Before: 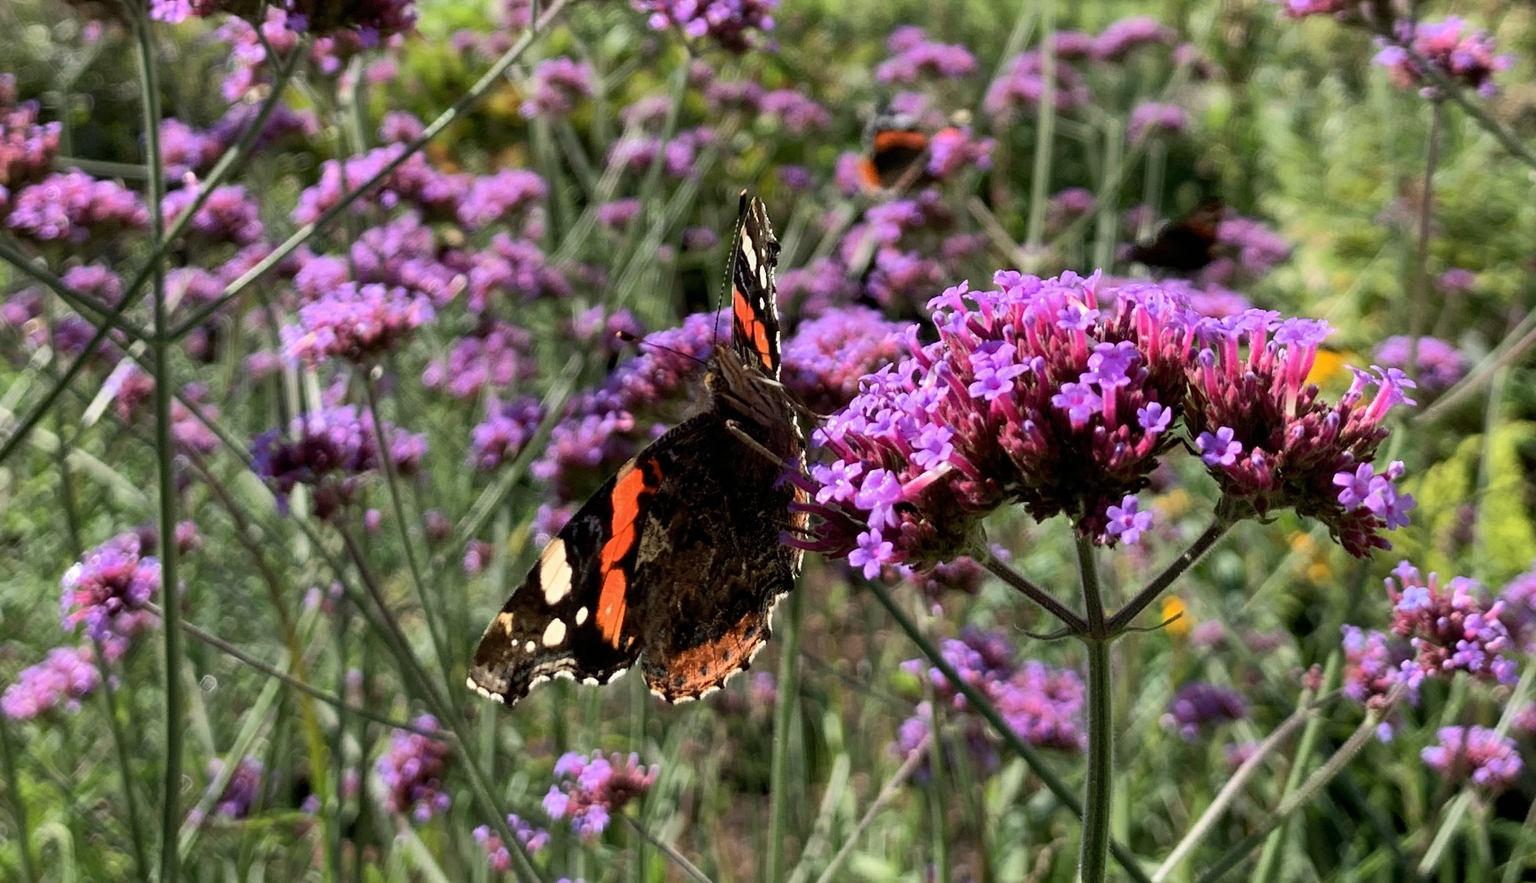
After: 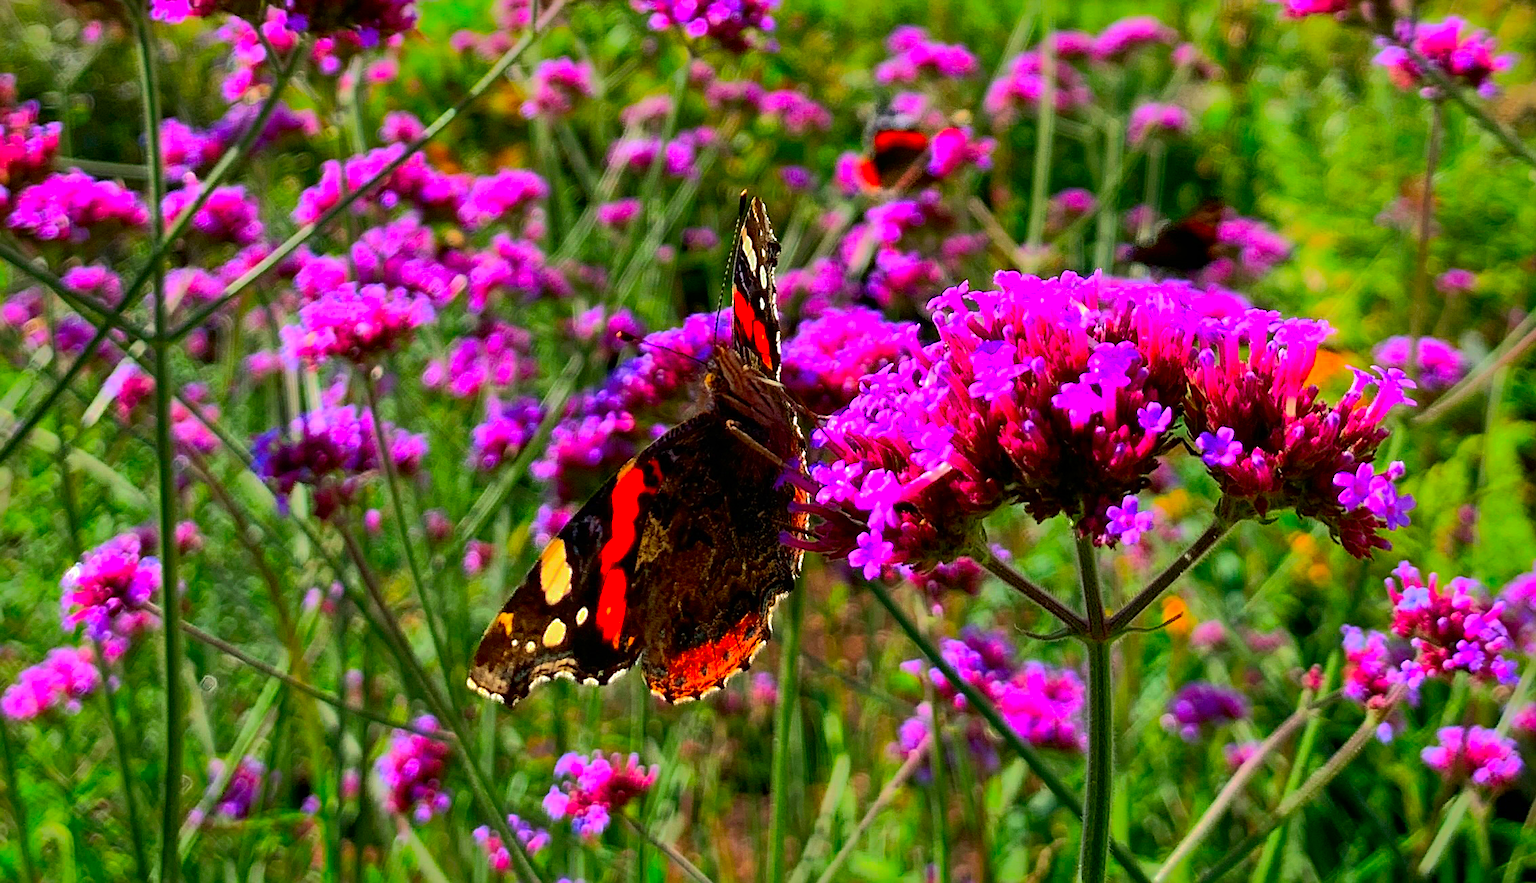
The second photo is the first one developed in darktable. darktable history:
shadows and highlights: shadows -19.91, highlights -73.15
sharpen: on, module defaults
color correction: saturation 2.15
